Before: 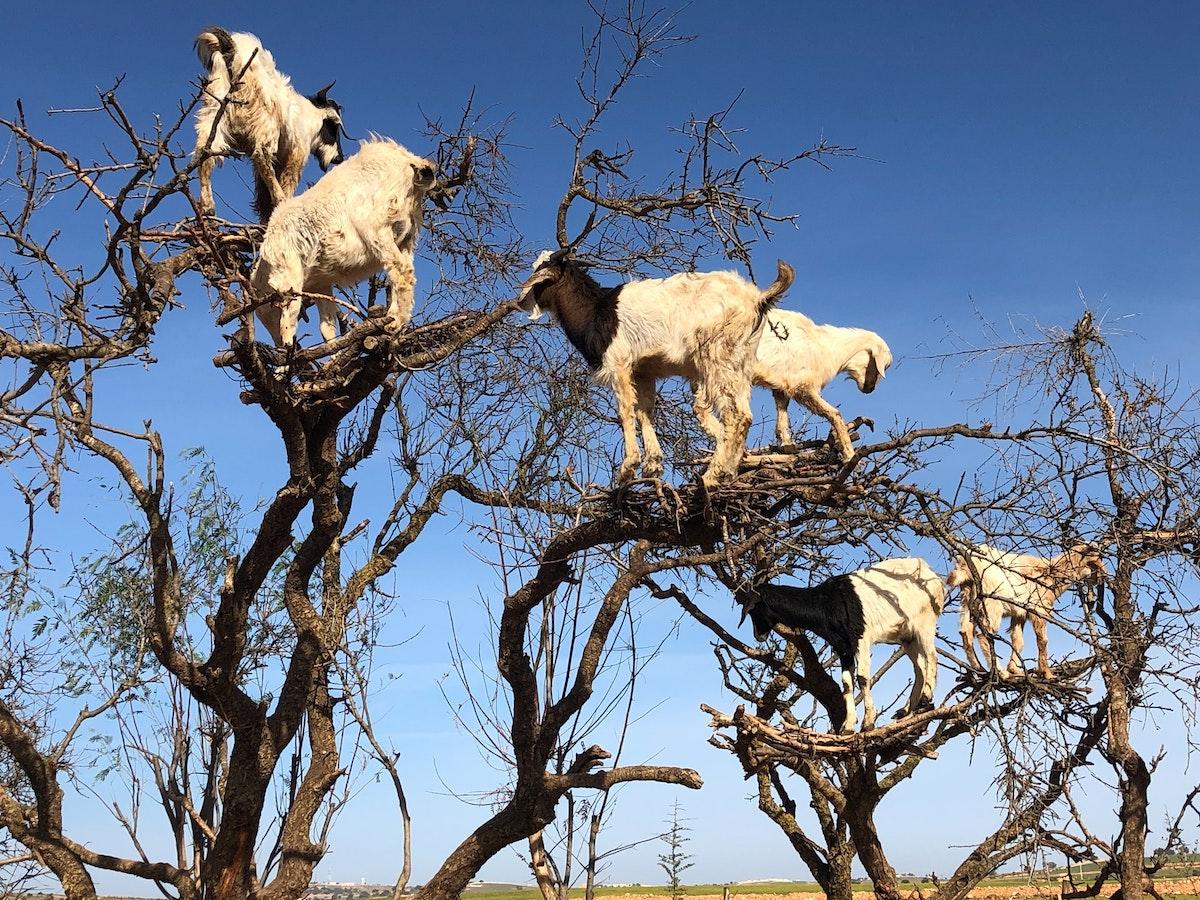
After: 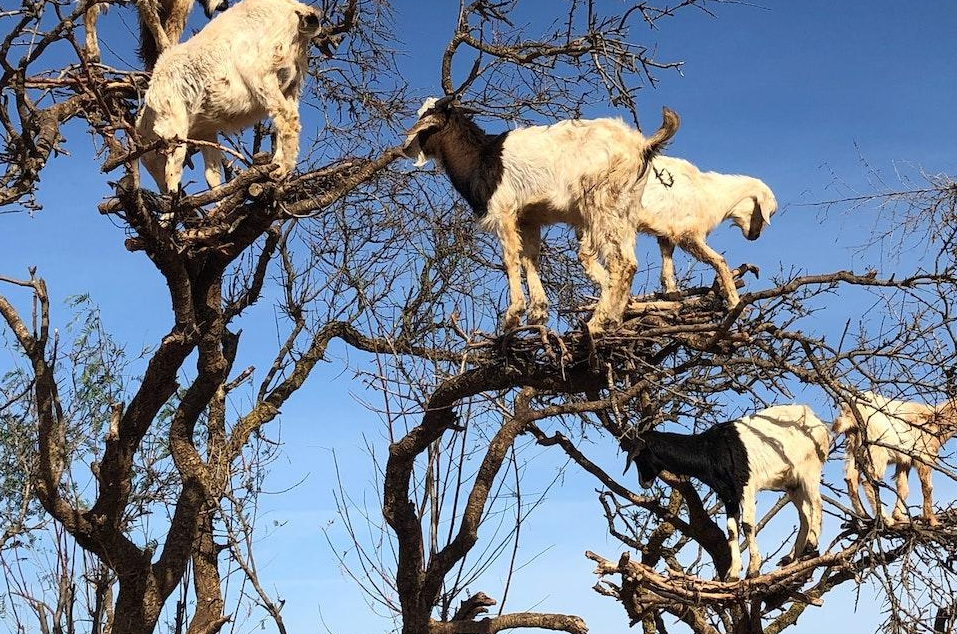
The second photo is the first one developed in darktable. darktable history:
crop: left 9.649%, top 17.051%, right 10.534%, bottom 12.407%
